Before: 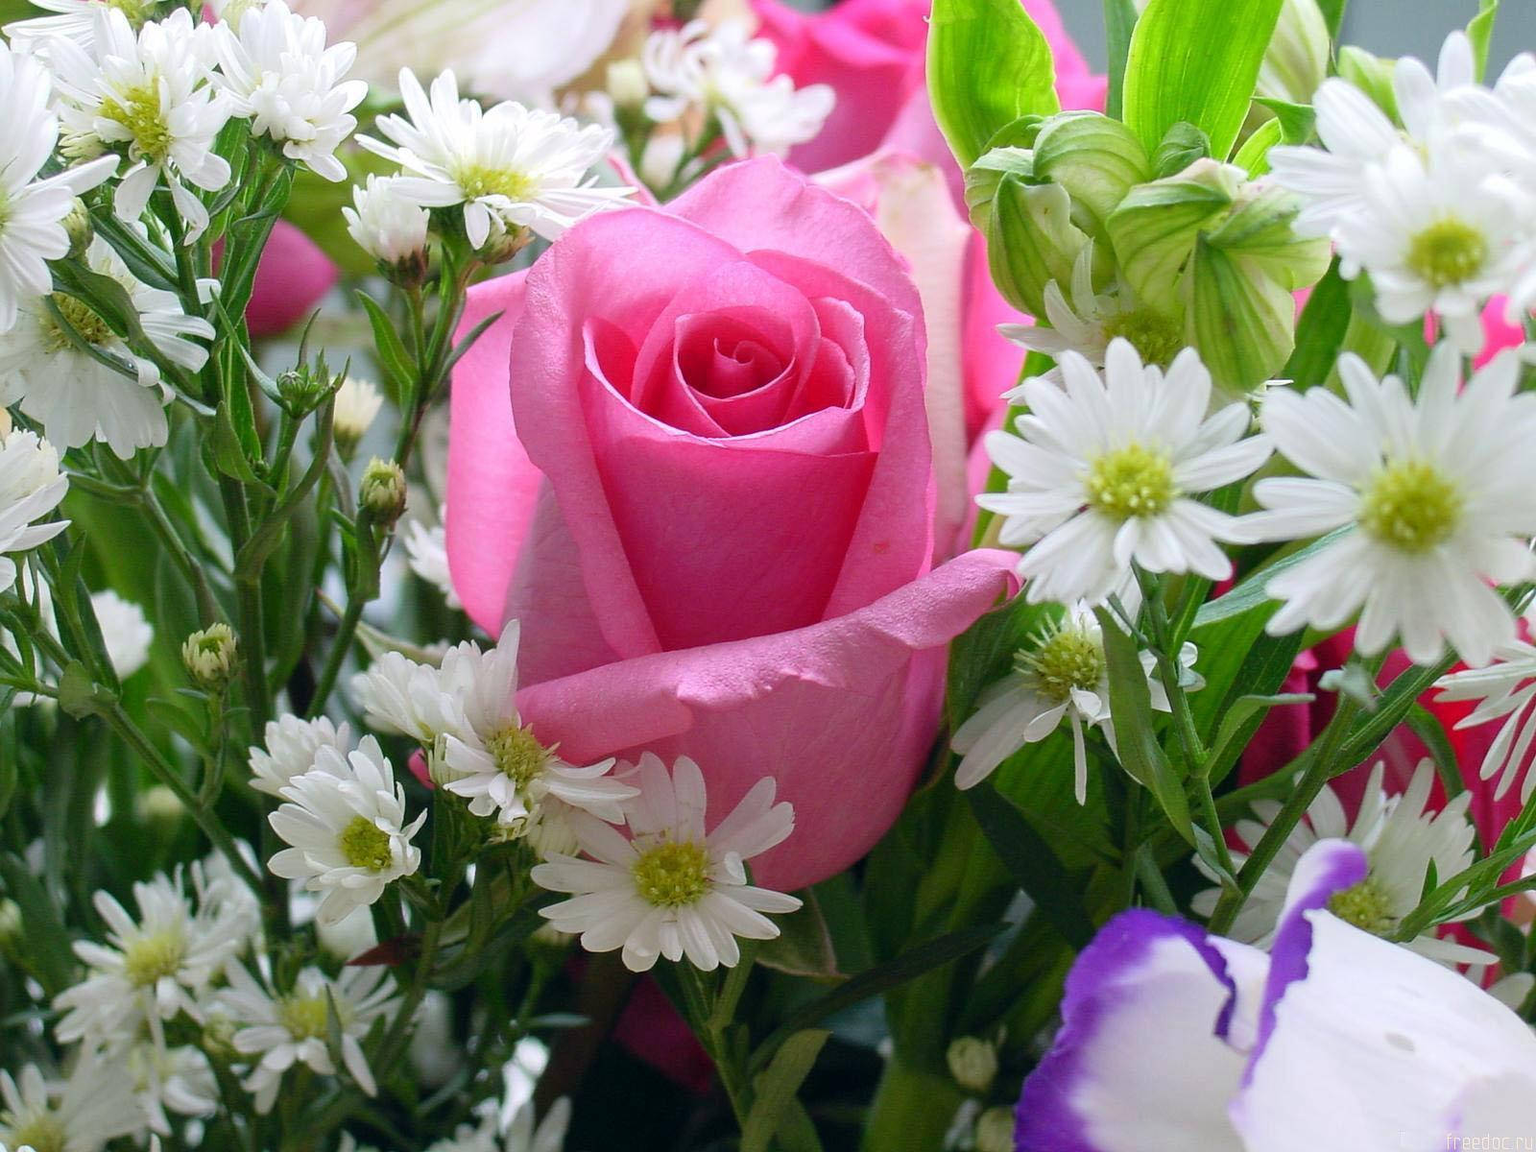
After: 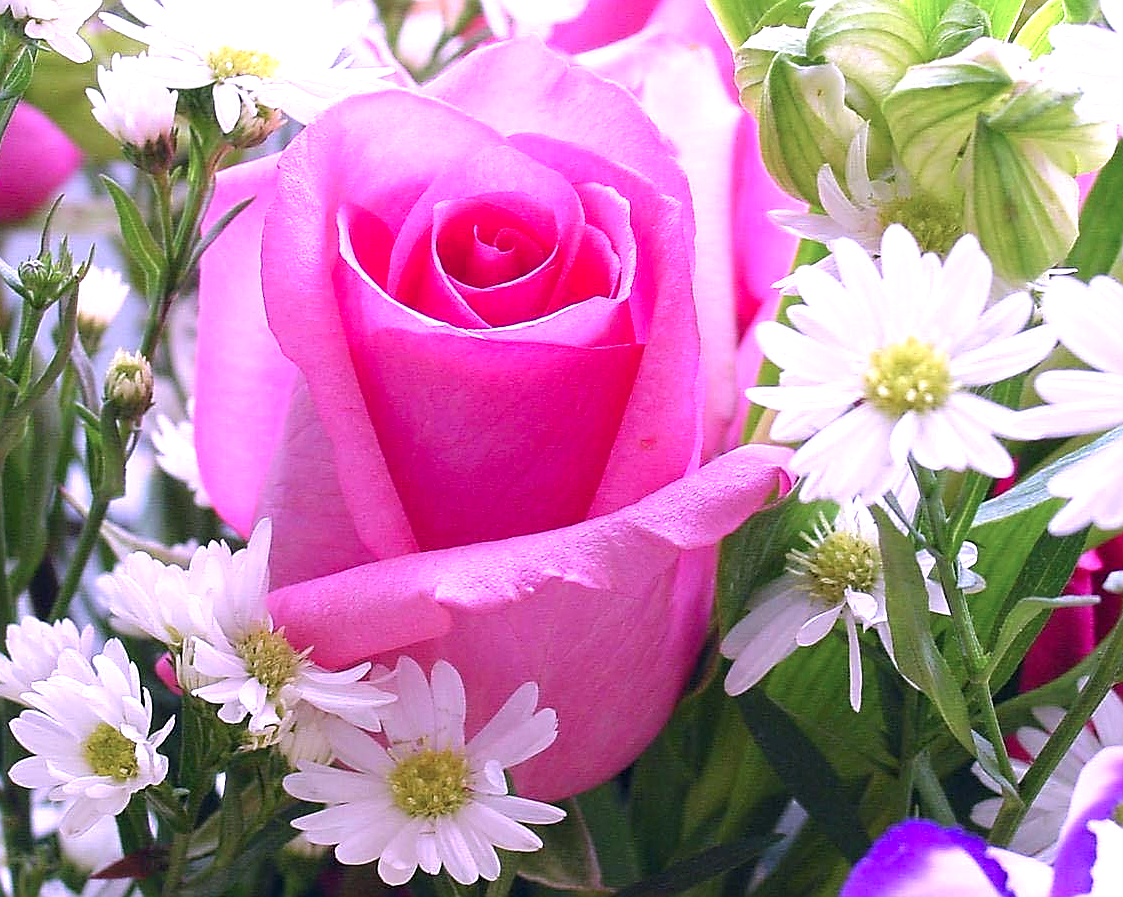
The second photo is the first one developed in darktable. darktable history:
sharpen: radius 1.393, amount 1.241, threshold 0.704
crop and rotate: left 16.889%, top 10.657%, right 12.886%, bottom 14.531%
color calibration: output R [1.107, -0.012, -0.003, 0], output B [0, 0, 1.308, 0], illuminant Planckian (black body), x 0.376, y 0.374, temperature 4118.06 K
exposure: black level correction 0, exposure 0.695 EV, compensate highlight preservation false
